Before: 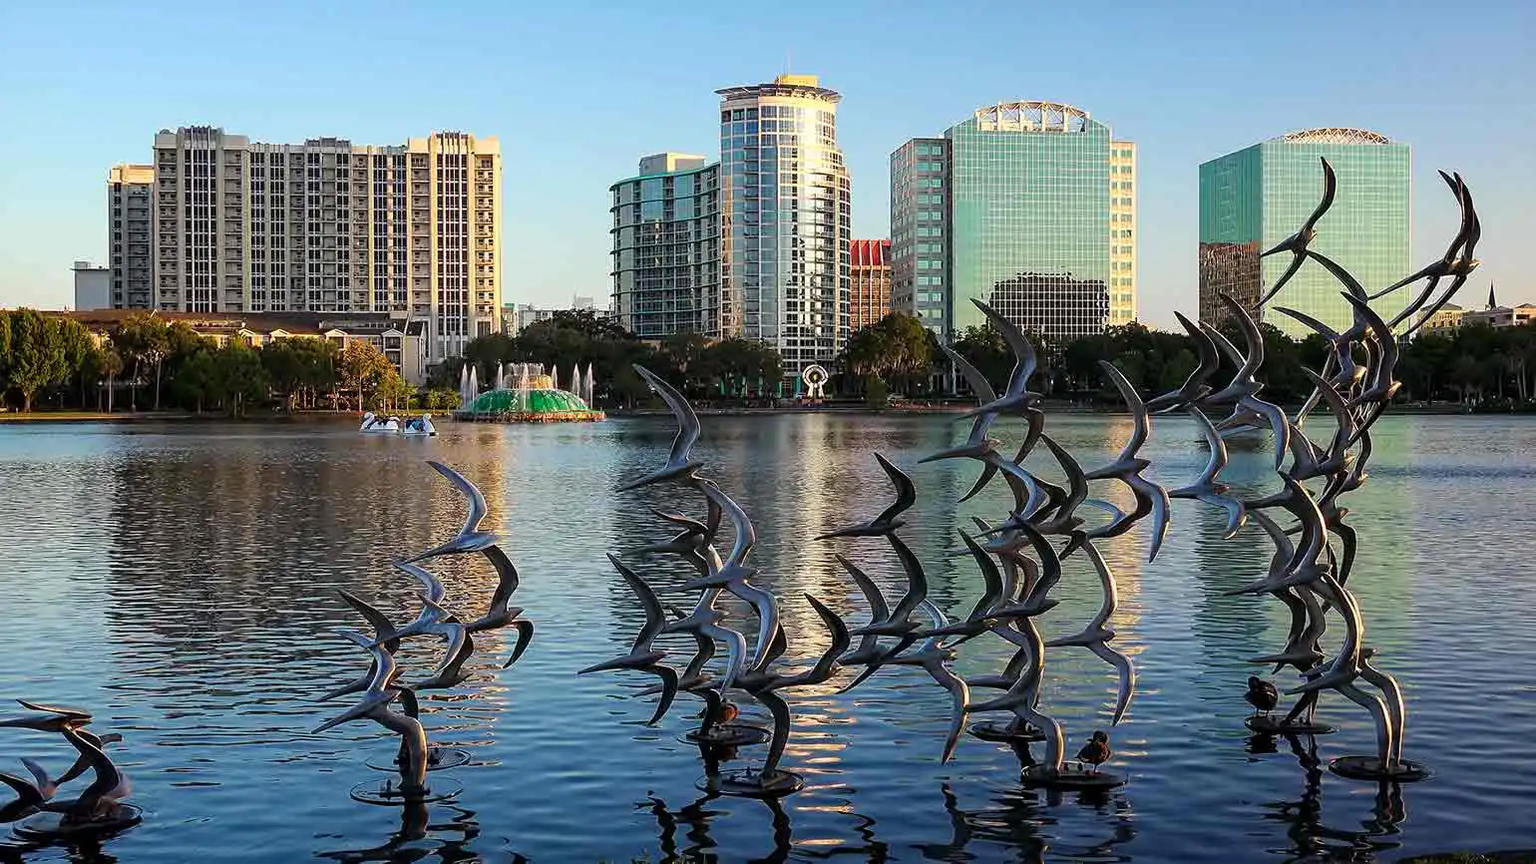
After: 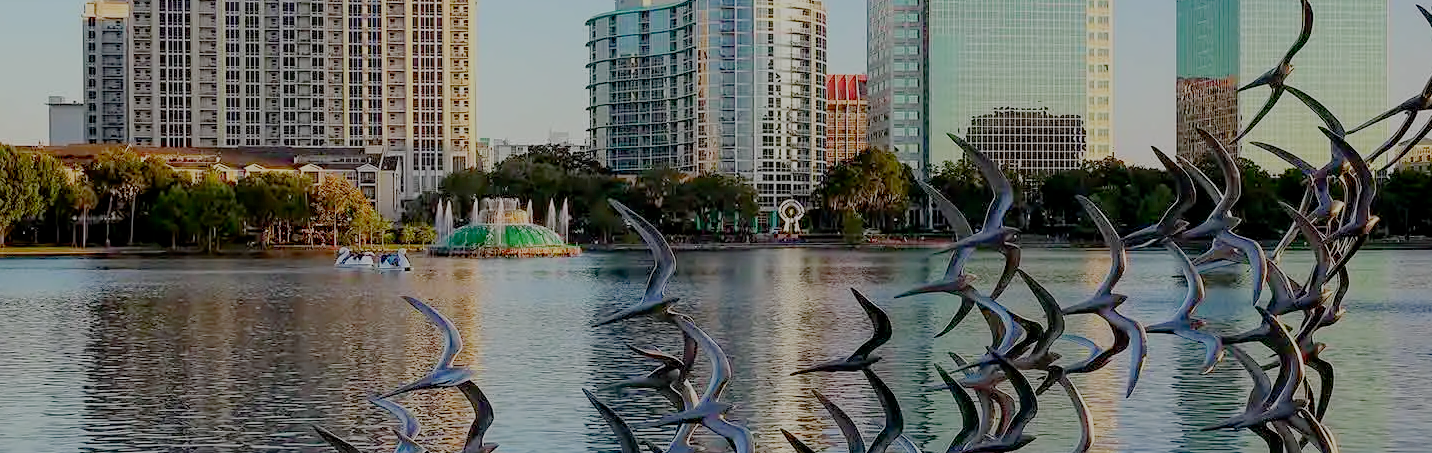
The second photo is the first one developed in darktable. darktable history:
exposure: exposure 0.131 EV, compensate highlight preservation false
crop: left 1.744%, top 19.225%, right 5.069%, bottom 28.357%
filmic rgb: black relative exposure -7 EV, white relative exposure 6 EV, threshold 3 EV, target black luminance 0%, hardness 2.73, latitude 61.22%, contrast 0.691, highlights saturation mix 10%, shadows ↔ highlights balance -0.073%, preserve chrominance no, color science v4 (2020), iterations of high-quality reconstruction 10, contrast in shadows soft, contrast in highlights soft, enable highlight reconstruction true
